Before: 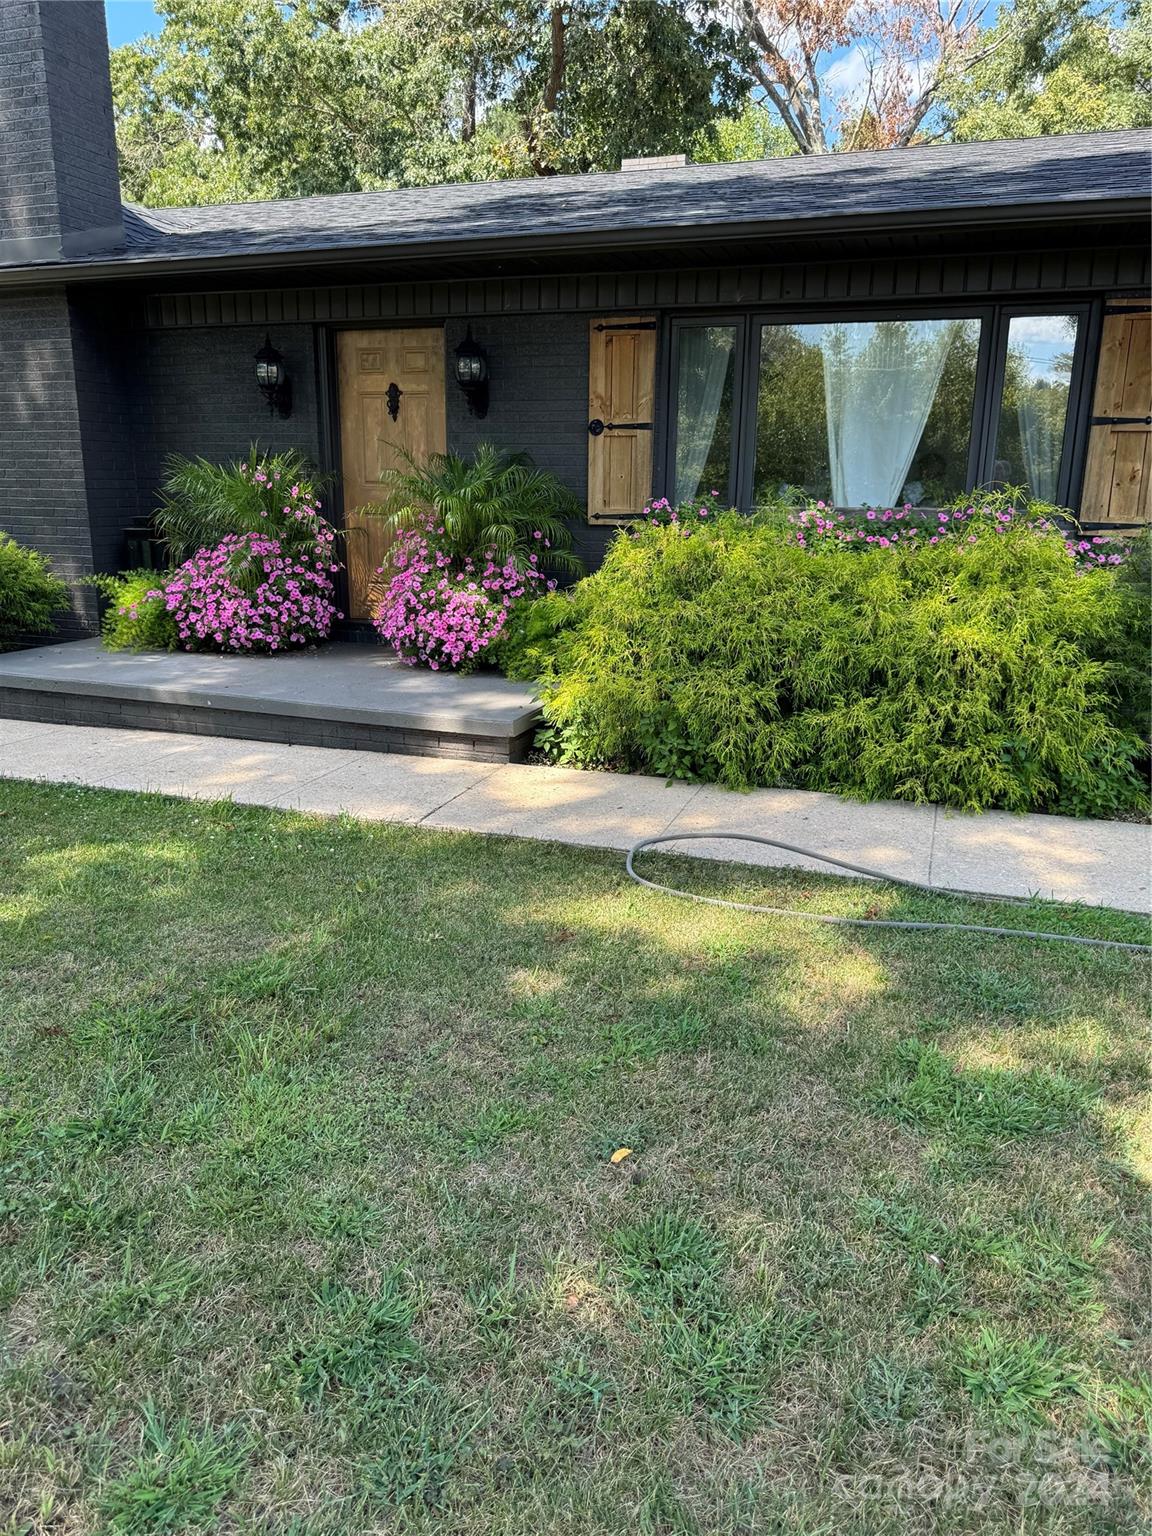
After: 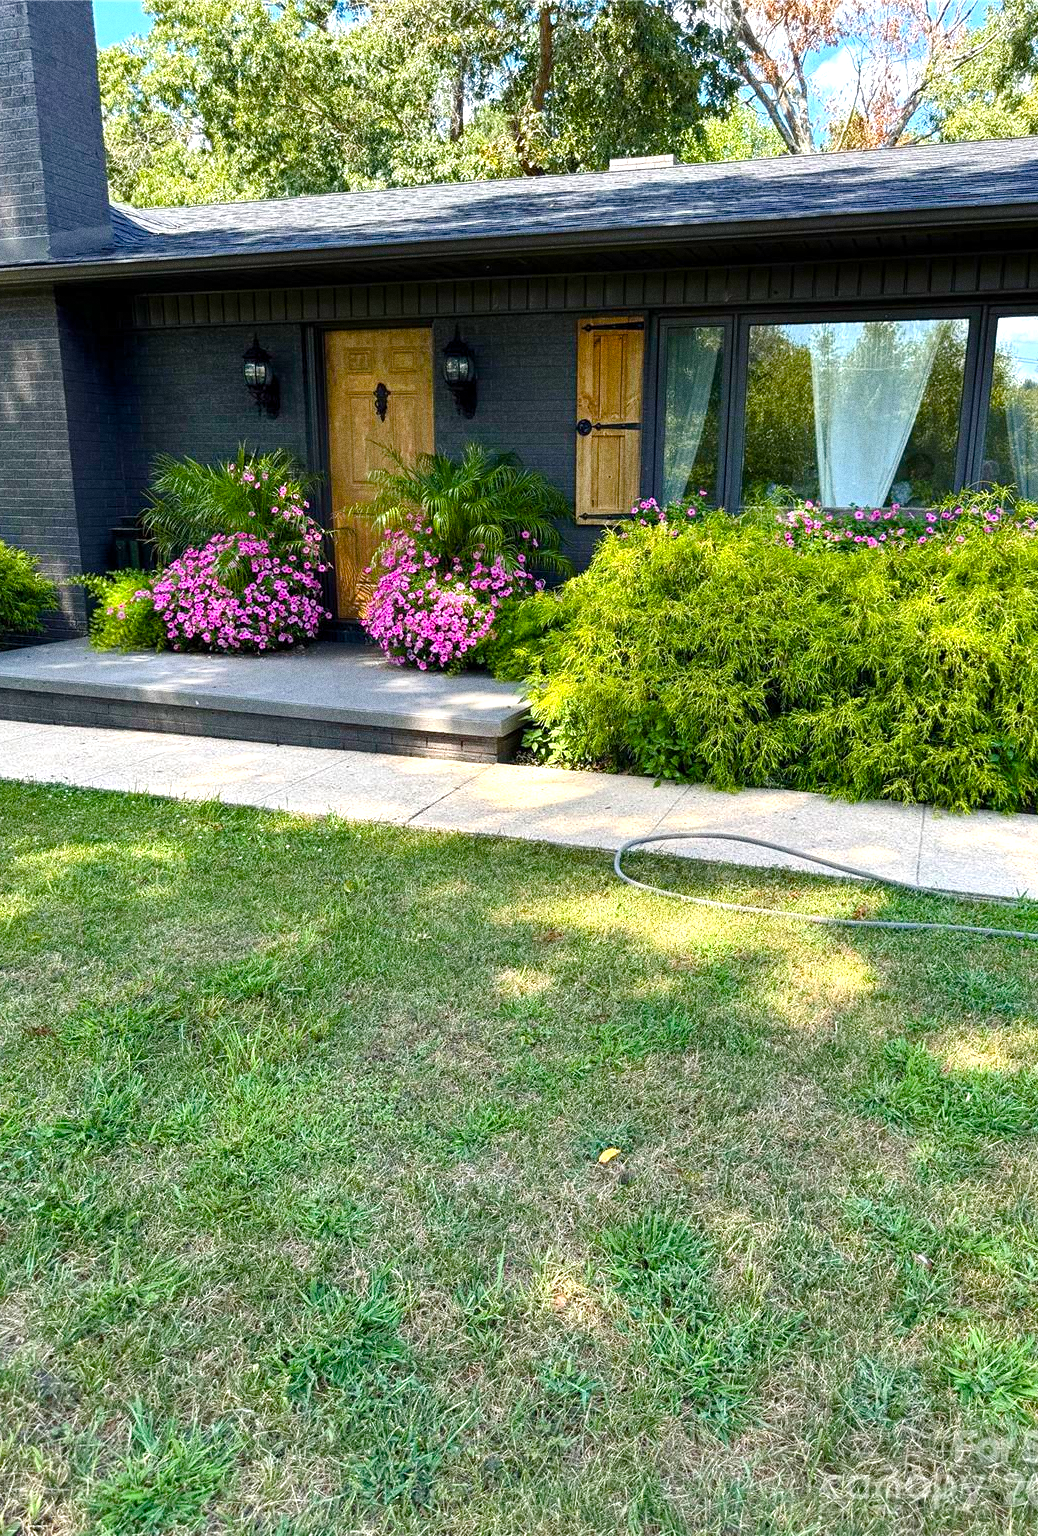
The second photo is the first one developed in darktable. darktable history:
color balance rgb: linear chroma grading › shadows -2.2%, linear chroma grading › highlights -15%, linear chroma grading › global chroma -10%, linear chroma grading › mid-tones -10%, perceptual saturation grading › global saturation 45%, perceptual saturation grading › highlights -50%, perceptual saturation grading › shadows 30%, perceptual brilliance grading › global brilliance 18%, global vibrance 45%
grain: coarseness 11.82 ISO, strength 36.67%, mid-tones bias 74.17%
crop and rotate: left 1.088%, right 8.807%
